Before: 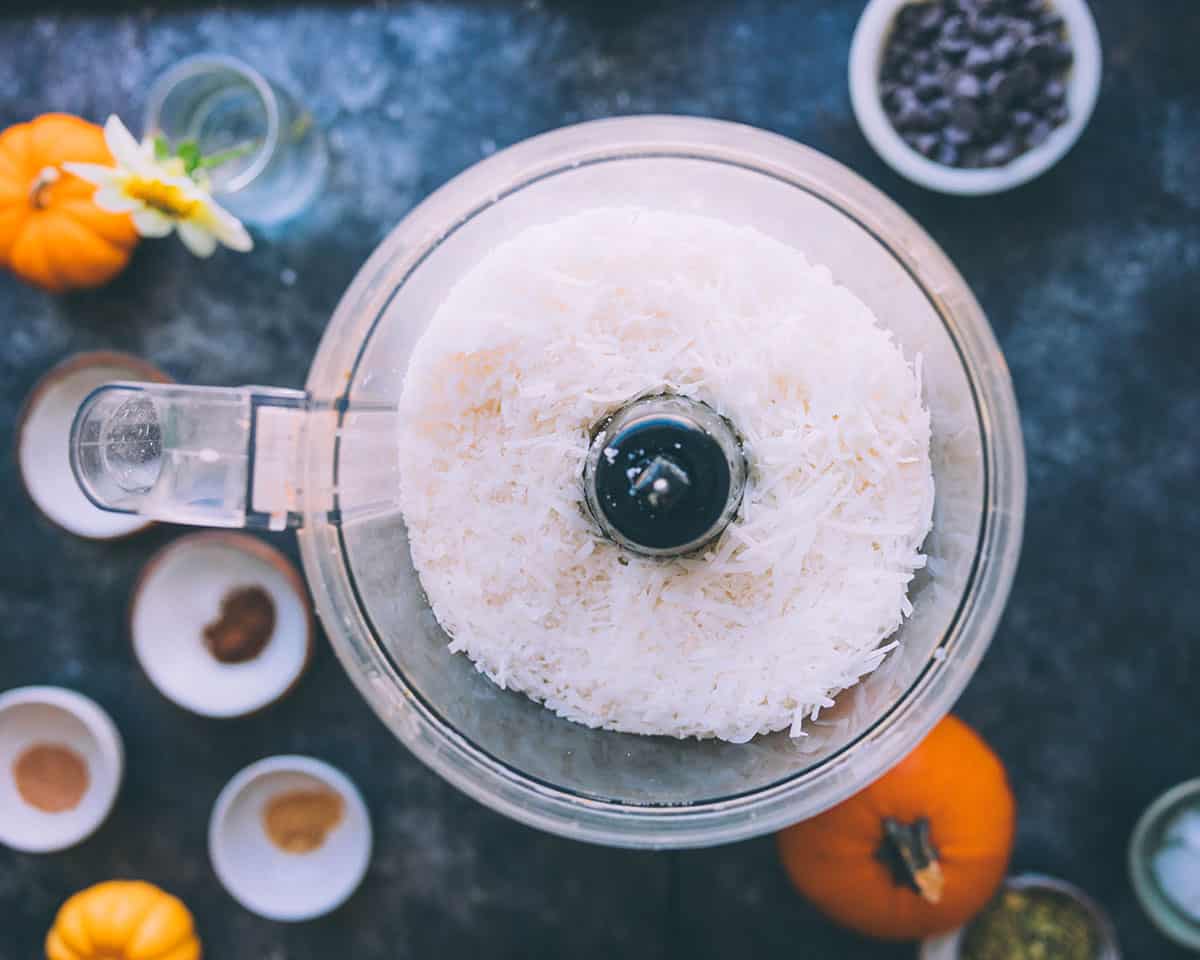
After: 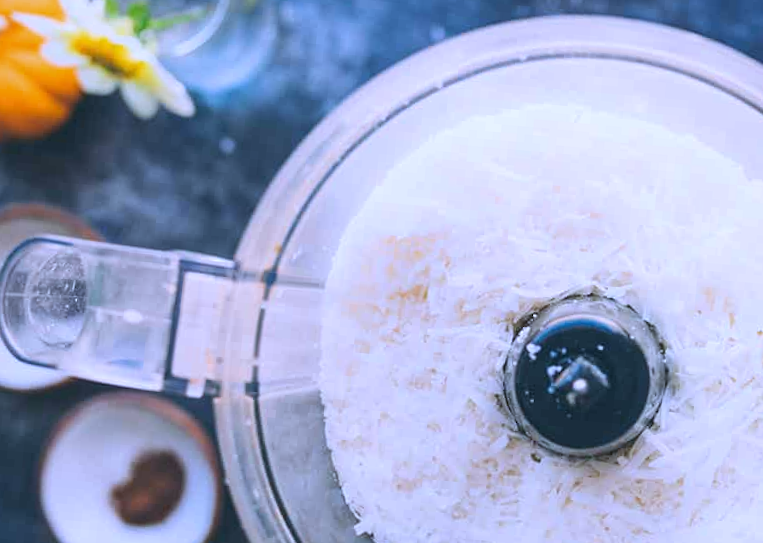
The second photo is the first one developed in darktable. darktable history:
crop and rotate: angle -4.99°, left 2.122%, top 6.945%, right 27.566%, bottom 30.519%
white balance: red 0.948, green 1.02, blue 1.176
